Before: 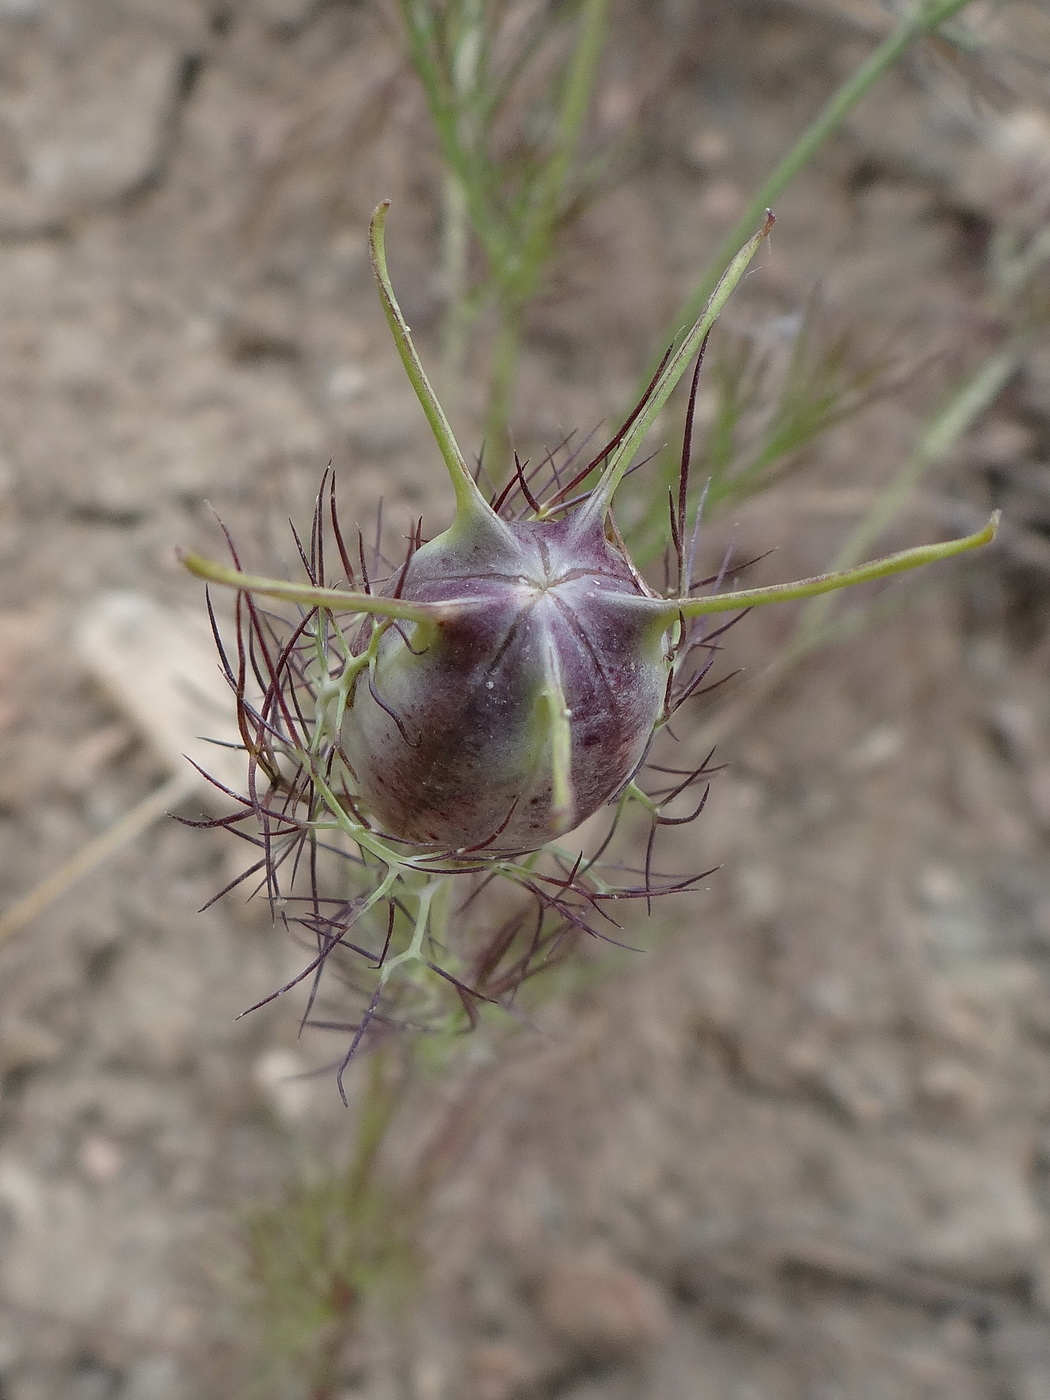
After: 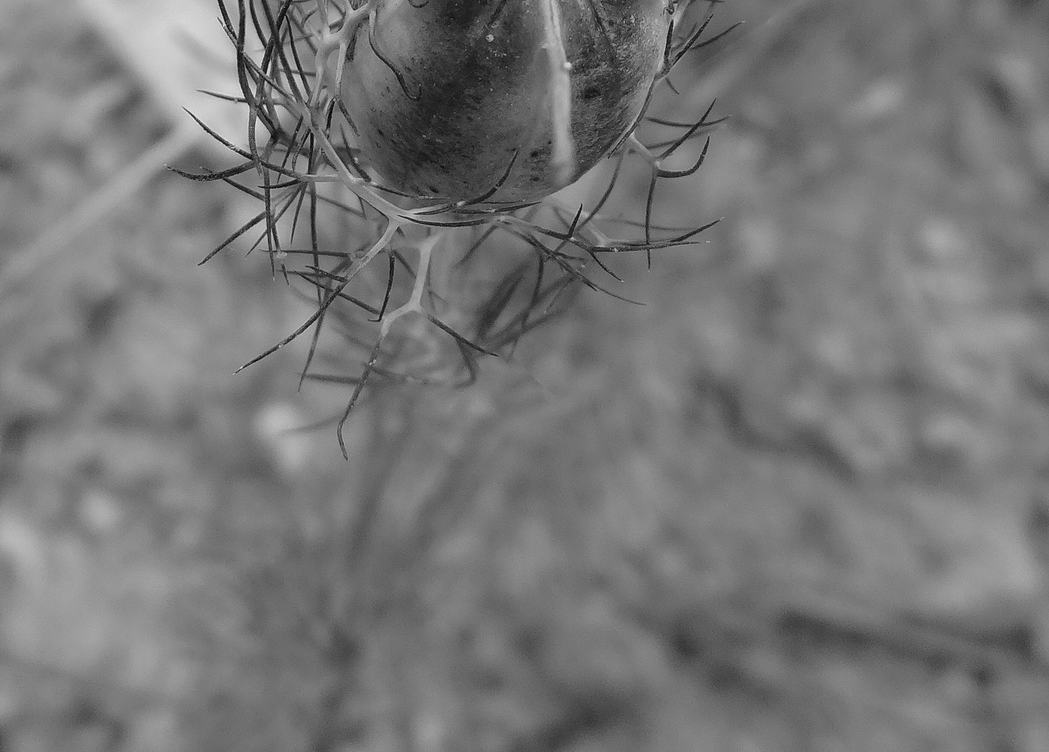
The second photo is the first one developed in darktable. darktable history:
crop and rotate: top 46.237%
monochrome: a 32, b 64, size 2.3
color zones: curves: ch0 [(0, 0.425) (0.143, 0.422) (0.286, 0.42) (0.429, 0.419) (0.571, 0.419) (0.714, 0.42) (0.857, 0.422) (1, 0.425)]
